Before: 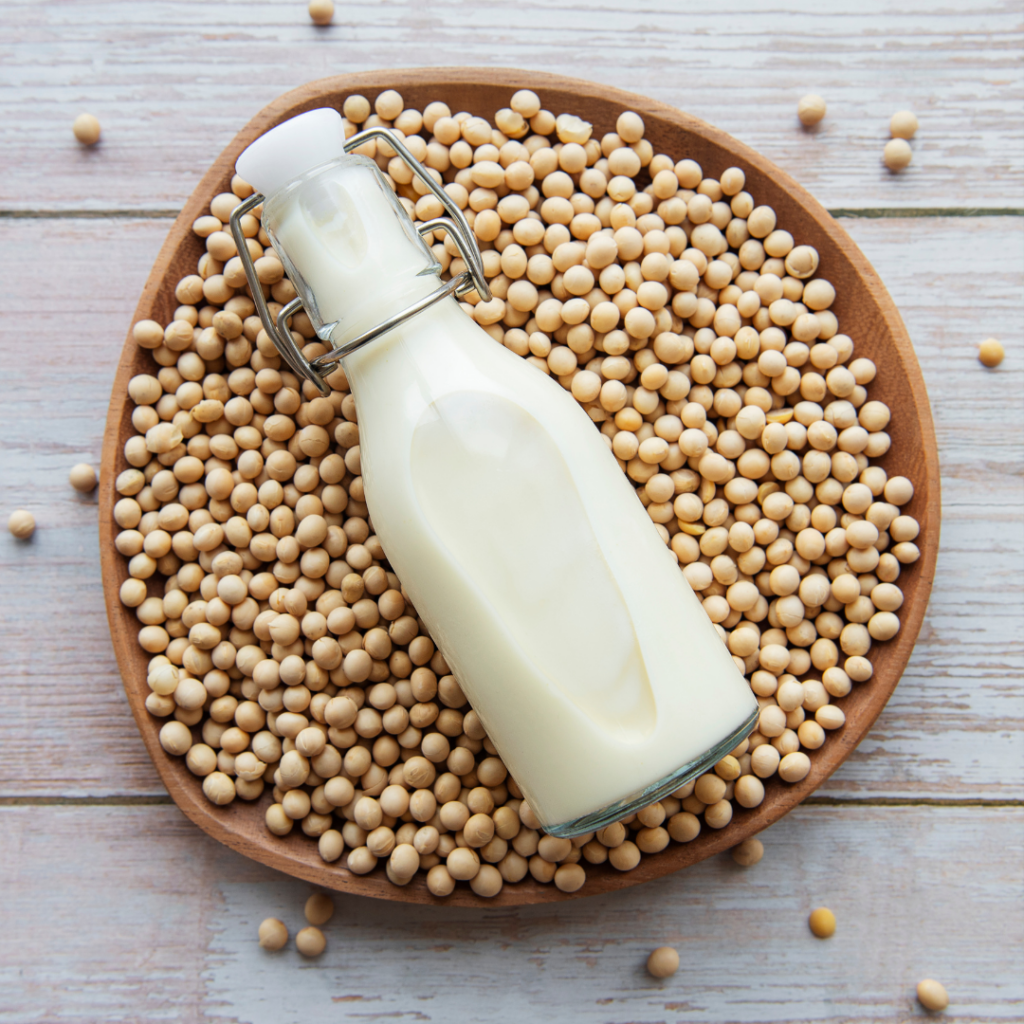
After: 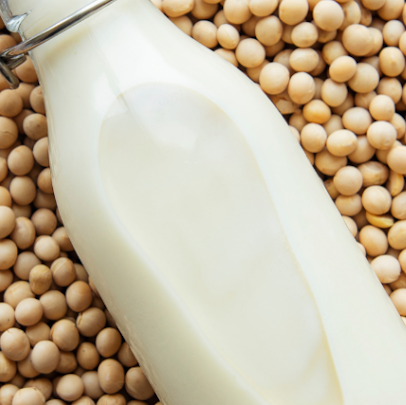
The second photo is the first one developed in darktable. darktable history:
exposure: compensate highlight preservation false
crop: left 30%, top 30%, right 30%, bottom 30%
rotate and perspective: rotation 0.192°, lens shift (horizontal) -0.015, crop left 0.005, crop right 0.996, crop top 0.006, crop bottom 0.99
white balance: emerald 1
